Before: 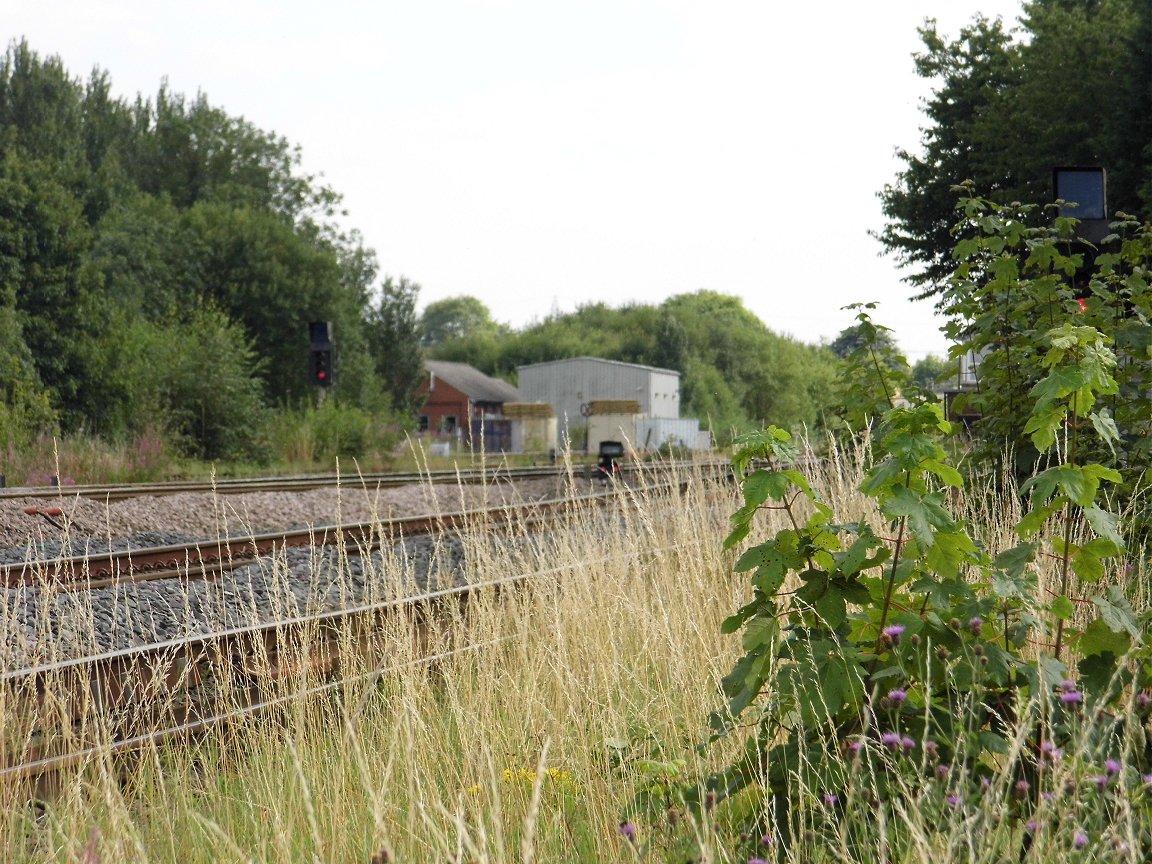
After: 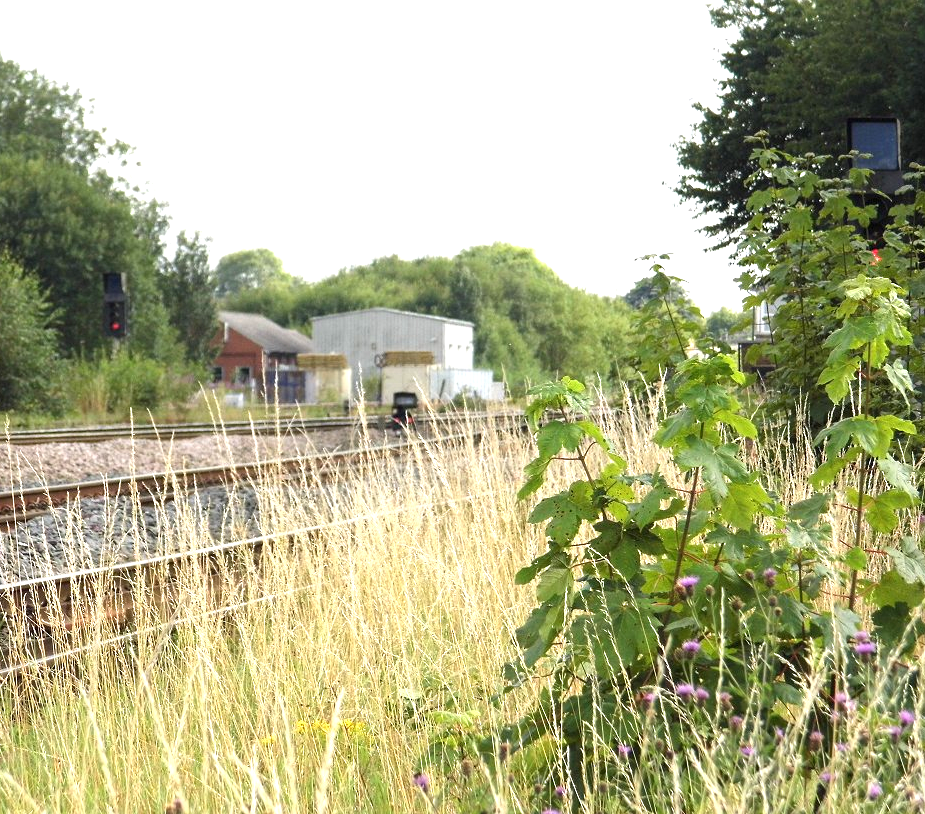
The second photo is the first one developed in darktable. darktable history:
exposure: black level correction 0, exposure 1 EV, compensate exposure bias true, compensate highlight preservation false
crop and rotate: left 17.959%, top 5.771%, right 1.742%
